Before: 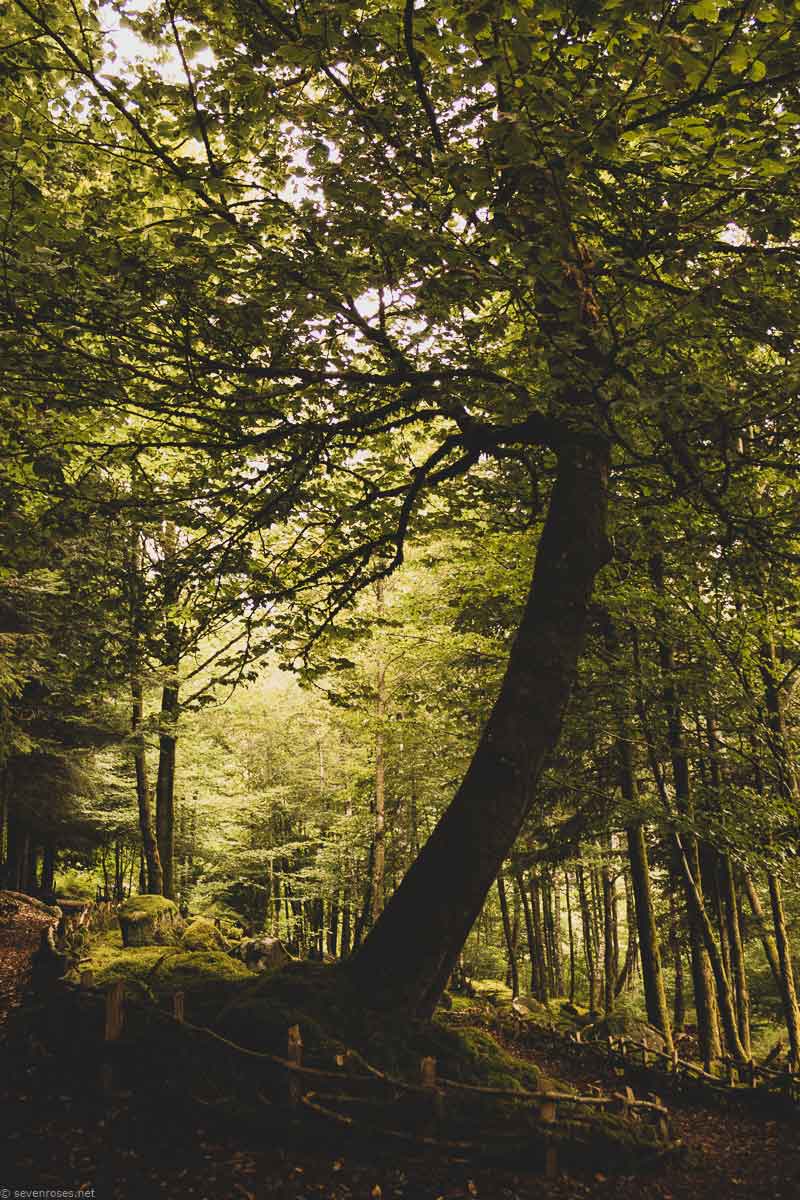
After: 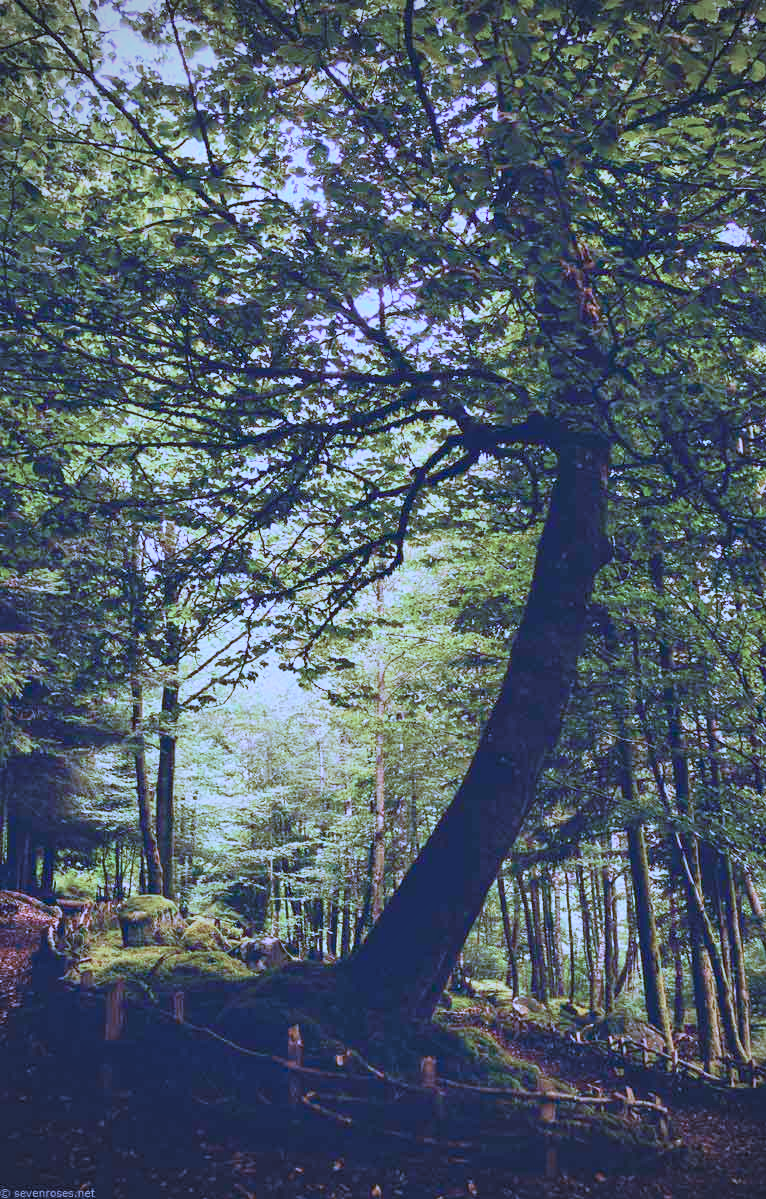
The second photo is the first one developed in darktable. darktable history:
vignetting: unbound false
color calibration: output R [1.063, -0.012, -0.003, 0], output B [-0.079, 0.047, 1, 0], illuminant custom, x 0.46, y 0.43, temperature 2642.66 K
crop: right 4.126%, bottom 0.031%
contrast brightness saturation: contrast 0.2, brightness 0.16, saturation 0.22
velvia: on, module defaults
tone equalizer: -8 EV 0.25 EV, -7 EV 0.417 EV, -6 EV 0.417 EV, -5 EV 0.25 EV, -3 EV -0.25 EV, -2 EV -0.417 EV, -1 EV -0.417 EV, +0 EV -0.25 EV, edges refinement/feathering 500, mask exposure compensation -1.57 EV, preserve details guided filter
